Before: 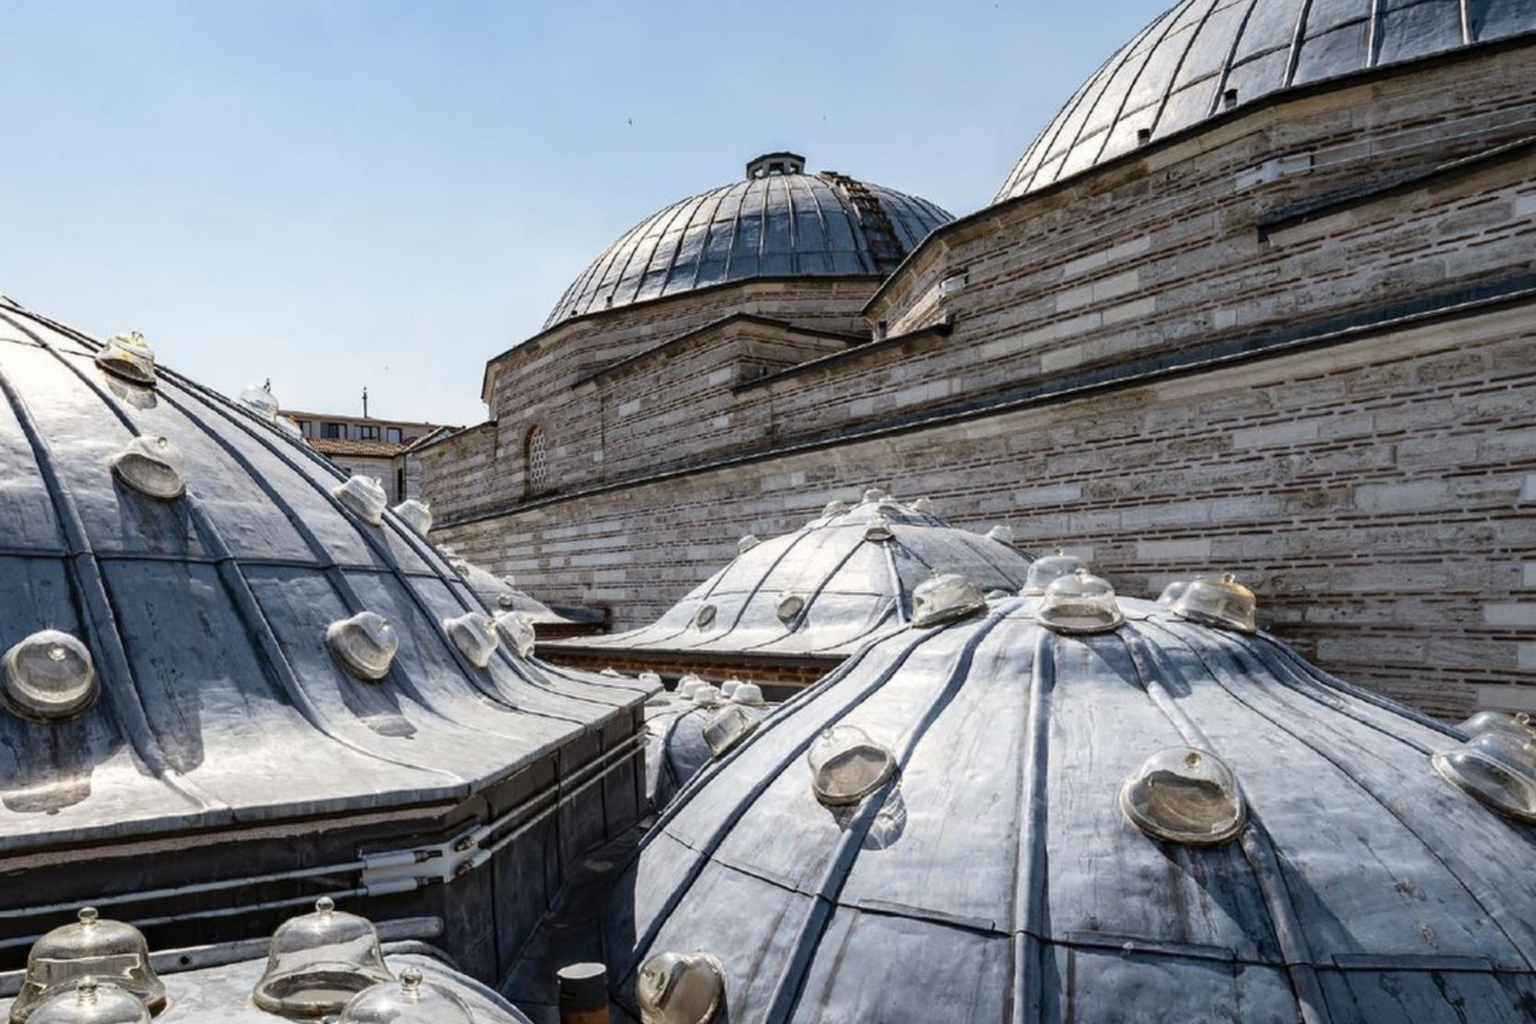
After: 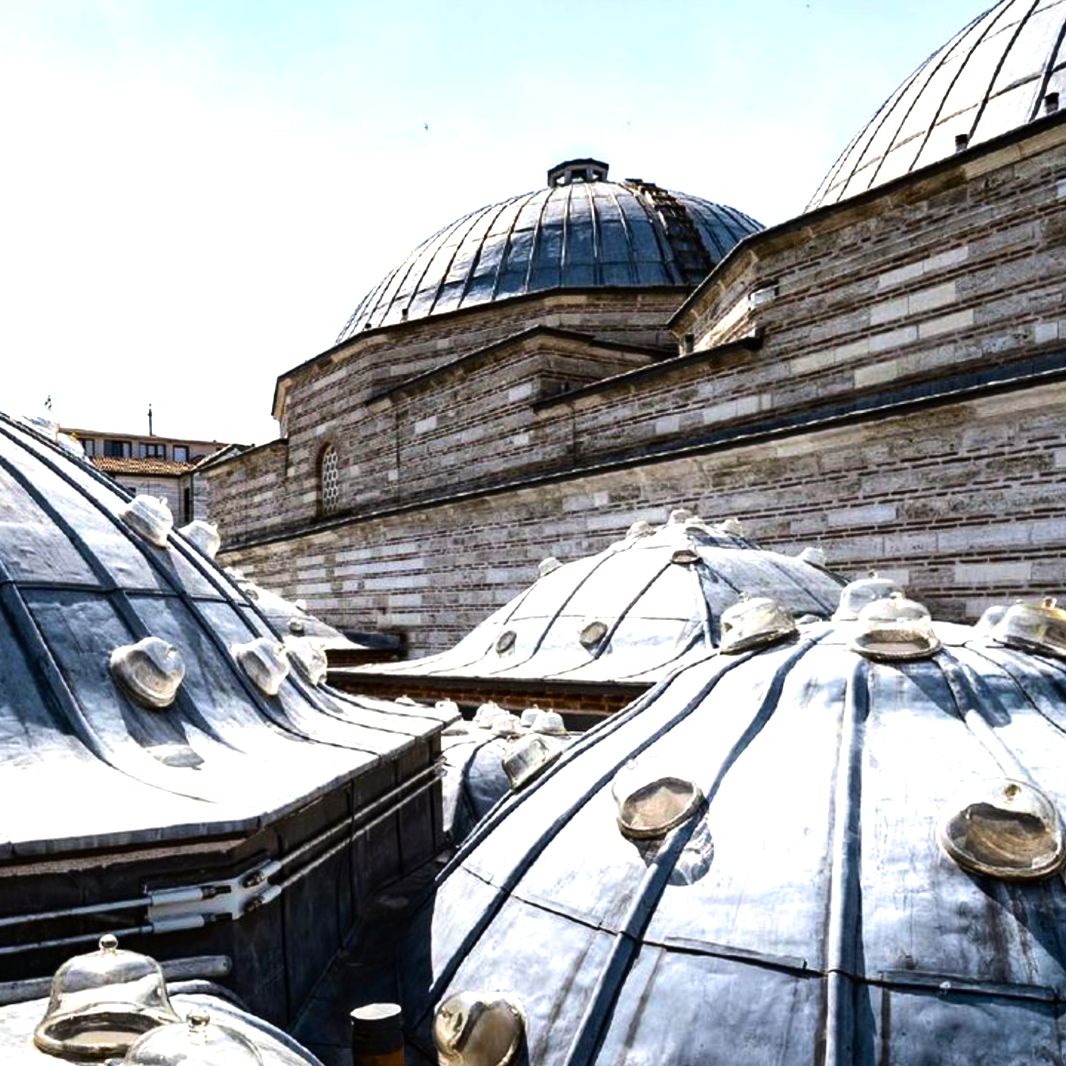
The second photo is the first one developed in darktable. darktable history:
velvia: strength 32%, mid-tones bias 0.2
tone equalizer: -8 EV -1.08 EV, -7 EV -1.01 EV, -6 EV -0.867 EV, -5 EV -0.578 EV, -3 EV 0.578 EV, -2 EV 0.867 EV, -1 EV 1.01 EV, +0 EV 1.08 EV, edges refinement/feathering 500, mask exposure compensation -1.57 EV, preserve details no
crop and rotate: left 14.385%, right 18.948%
